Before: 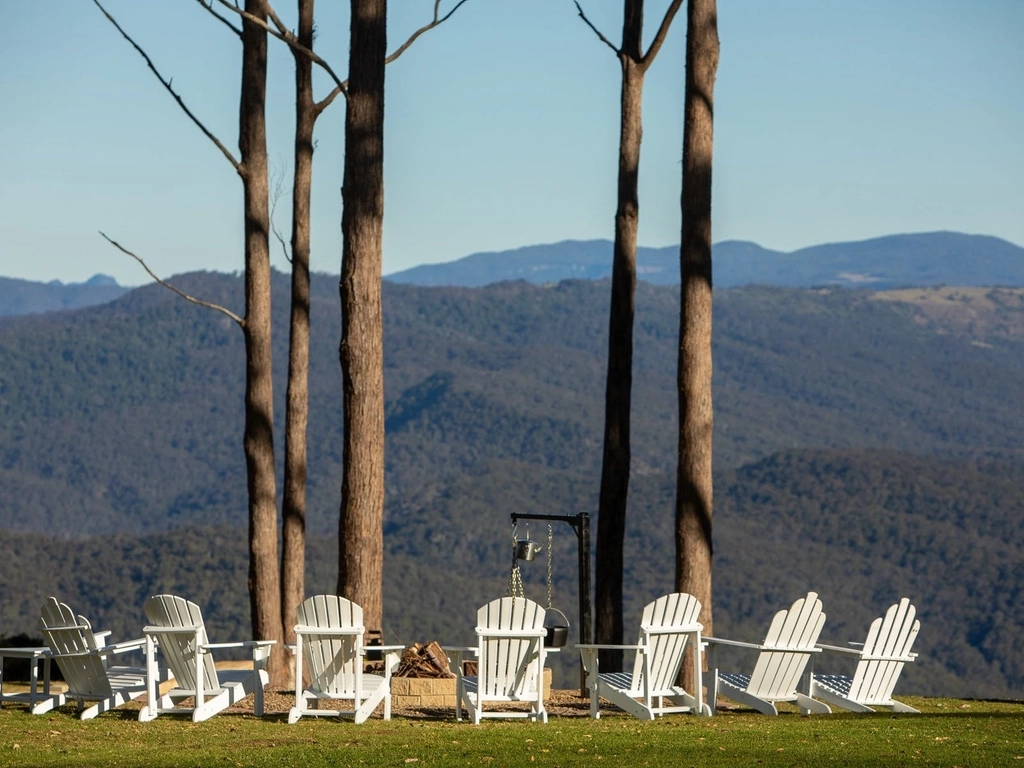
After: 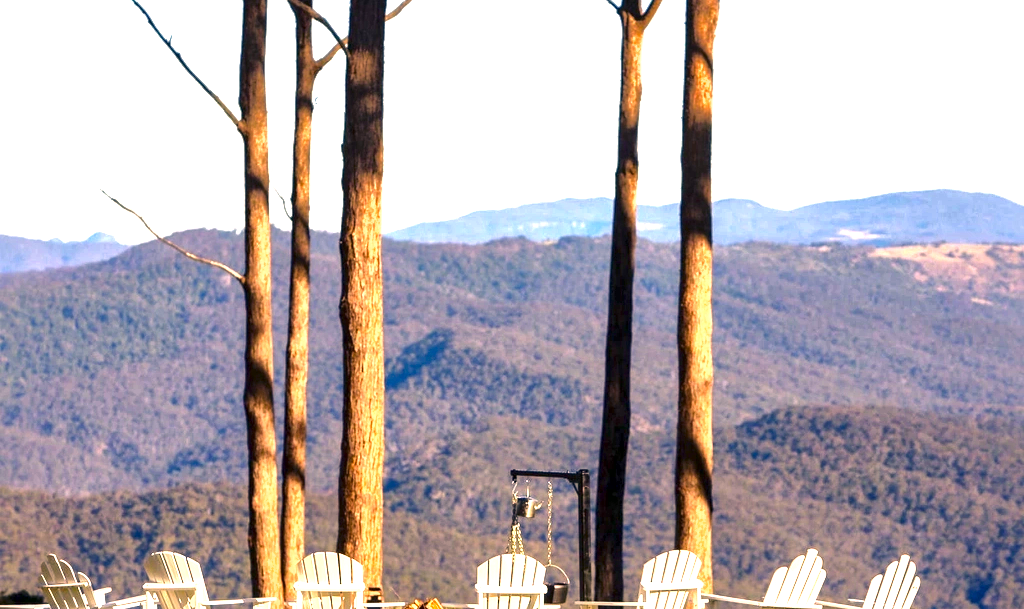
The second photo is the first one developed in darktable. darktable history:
exposure: black level correction 0, exposure 1.912 EV, compensate highlight preservation false
color correction: highlights a* 12.56, highlights b* 5.52
color balance rgb: shadows lift › luminance -21.616%, shadows lift › chroma 6.567%, shadows lift › hue 269.91°, highlights gain › chroma 2.99%, highlights gain › hue 60.03°, linear chroma grading › global chroma 9.263%, perceptual saturation grading › global saturation 19.512%, global vibrance 9.747%
shadows and highlights: shadows -20.13, white point adjustment -1.82, highlights -35.13, highlights color adjustment 55.96%
local contrast: mode bilateral grid, contrast 19, coarseness 51, detail 171%, midtone range 0.2
crop and rotate: top 5.656%, bottom 14.929%
levels: black 3.86%
